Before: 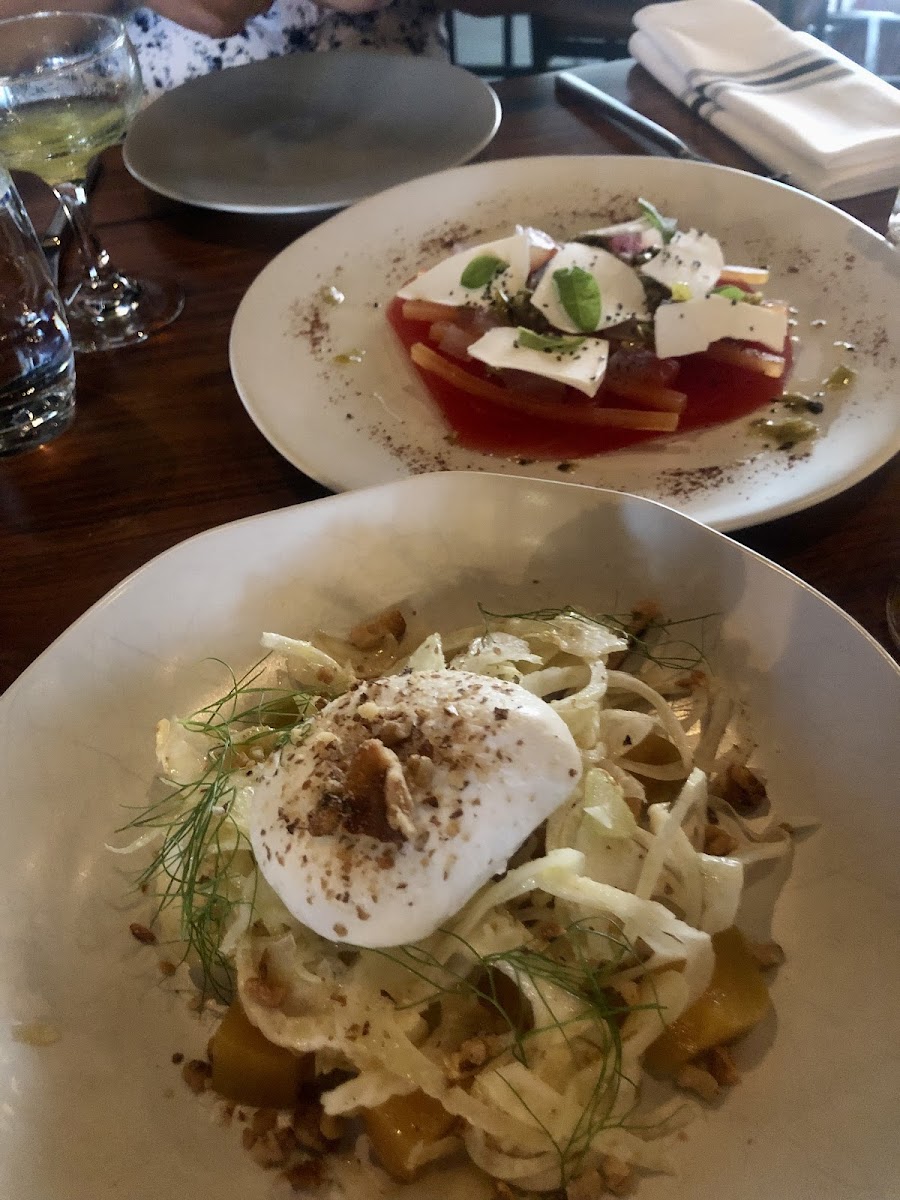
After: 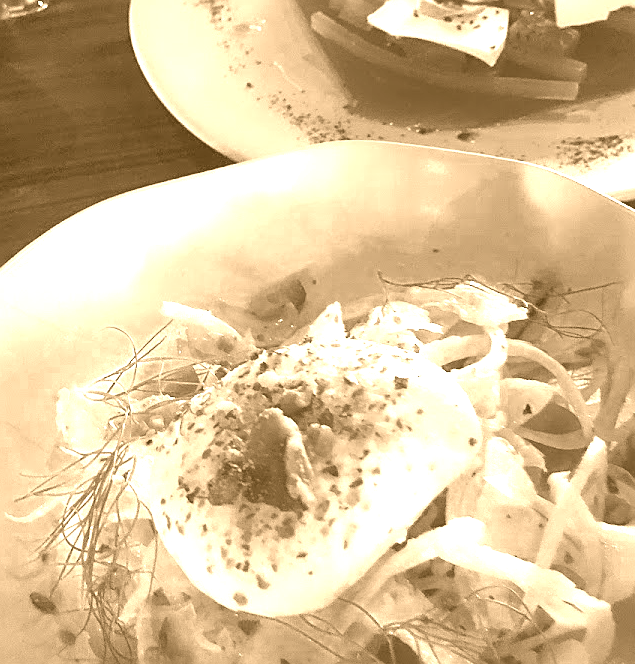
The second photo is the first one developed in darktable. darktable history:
crop: left 11.123%, top 27.61%, right 18.3%, bottom 17.034%
exposure: black level correction 0, exposure 1.198 EV, compensate exposure bias true, compensate highlight preservation false
colorize: hue 28.8°, source mix 100%
sharpen: on, module defaults
color balance rgb: perceptual saturation grading › global saturation 20%, global vibrance 20%
white balance: red 1.004, blue 1.024
color correction: highlights a* 4.02, highlights b* 4.98, shadows a* -7.55, shadows b* 4.98
color zones: curves: ch0 [(0.11, 0.396) (0.195, 0.36) (0.25, 0.5) (0.303, 0.412) (0.357, 0.544) (0.75, 0.5) (0.967, 0.328)]; ch1 [(0, 0.468) (0.112, 0.512) (0.202, 0.6) (0.25, 0.5) (0.307, 0.352) (0.357, 0.544) (0.75, 0.5) (0.963, 0.524)]
